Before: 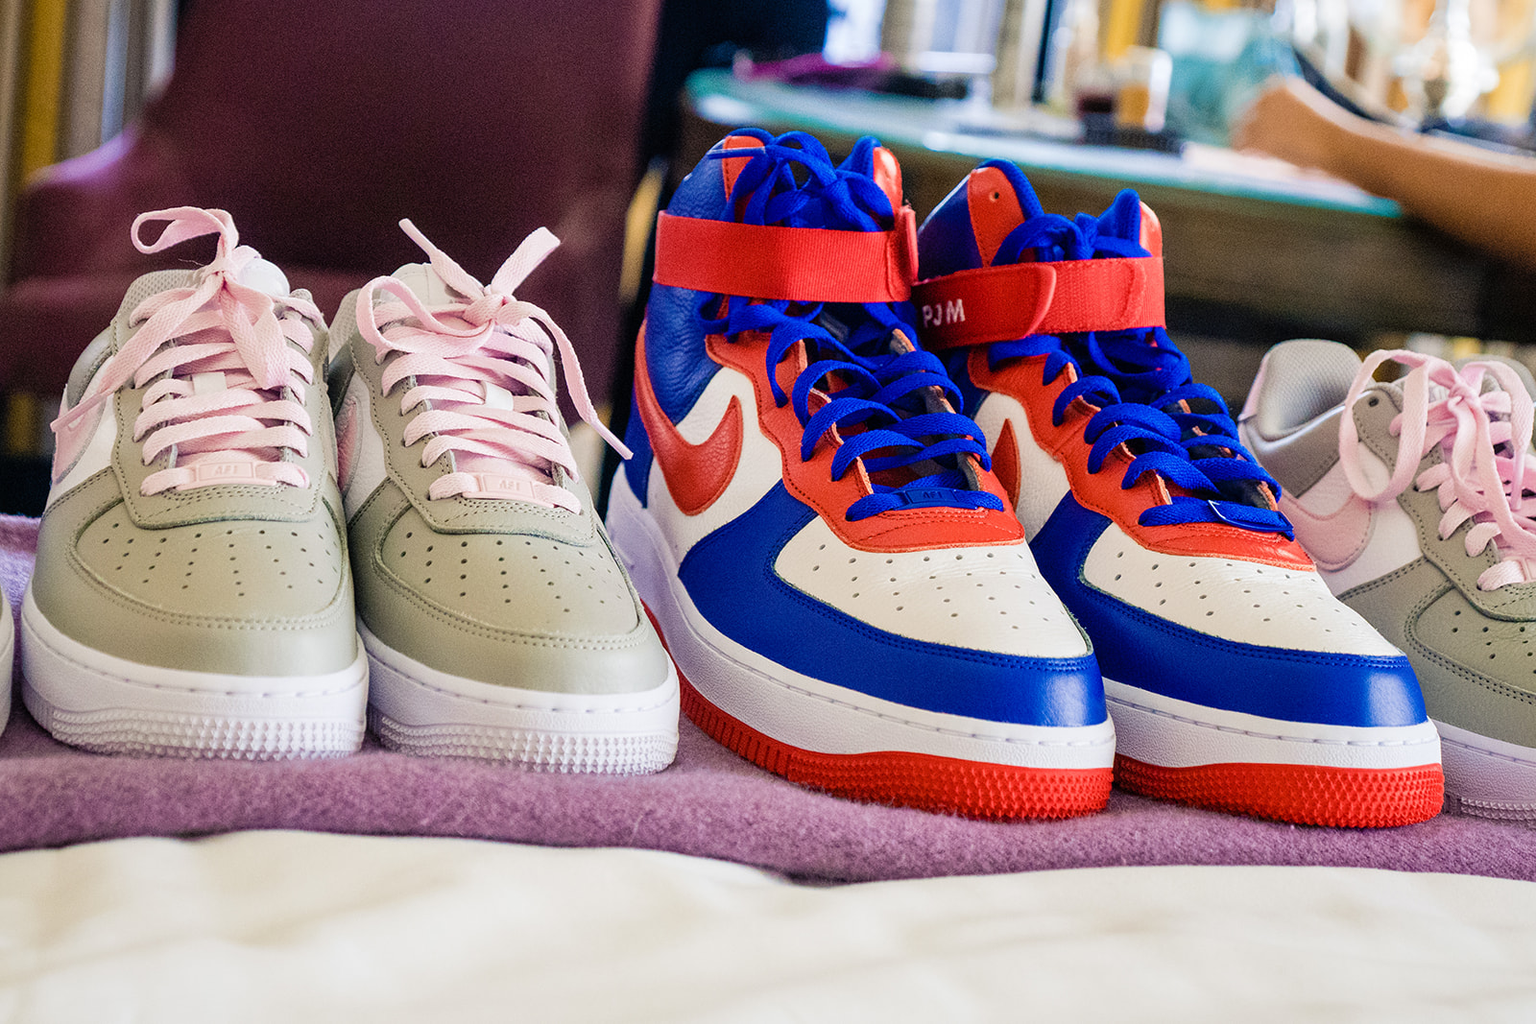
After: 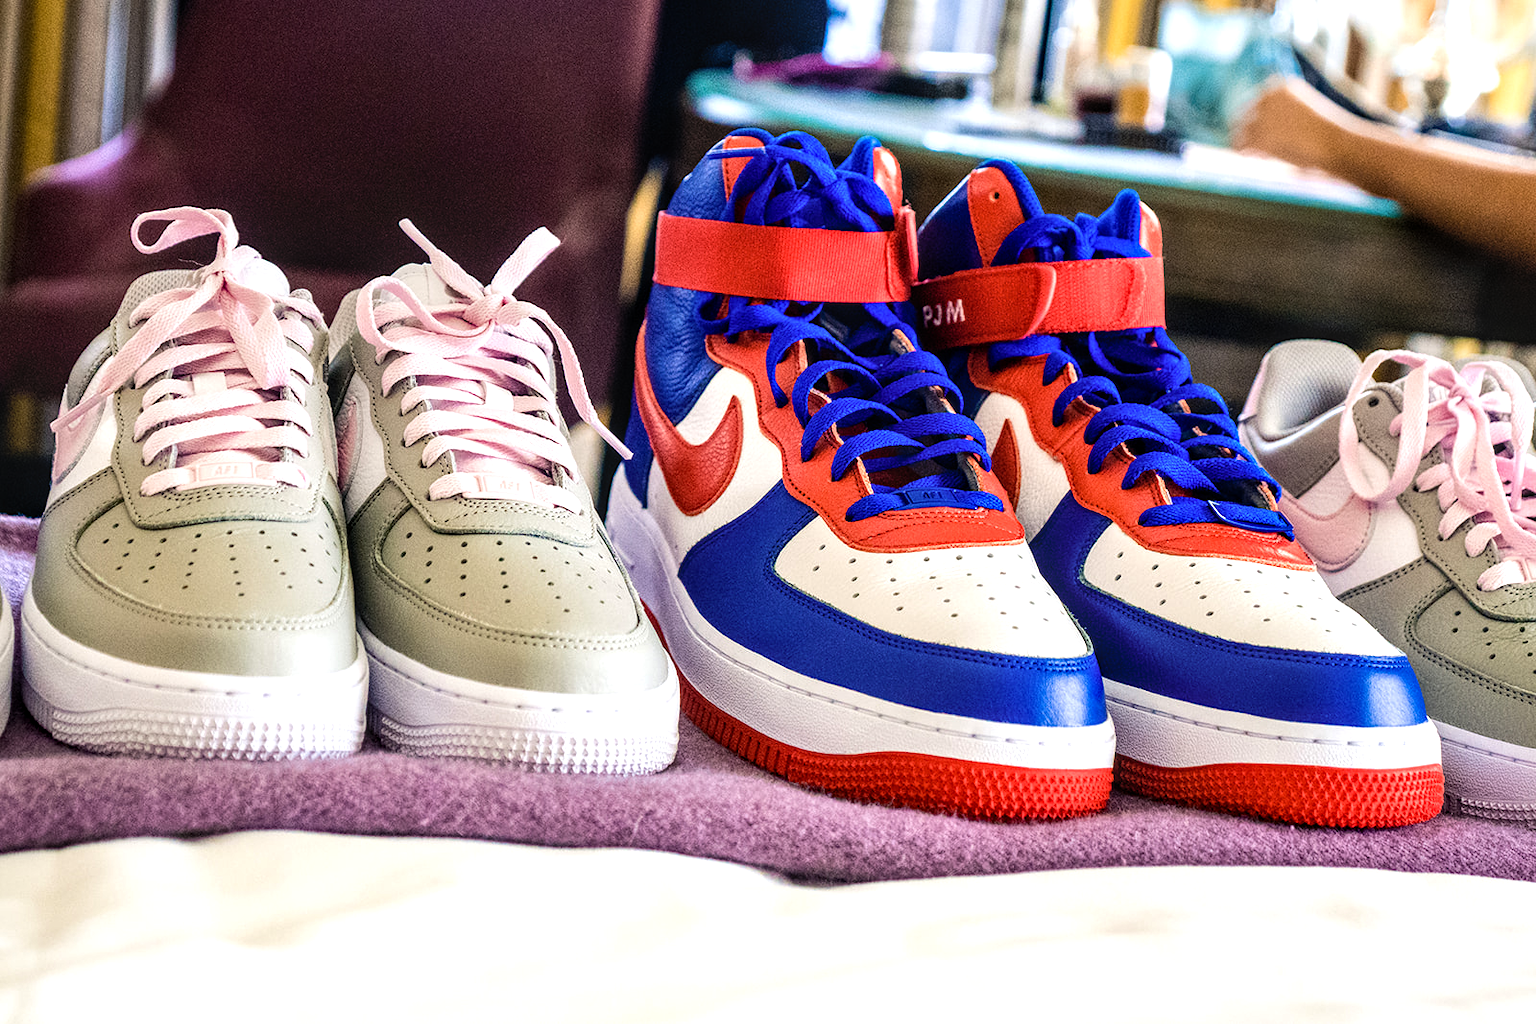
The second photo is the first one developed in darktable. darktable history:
exposure: black level correction 0.002, exposure -0.098 EV, compensate highlight preservation false
tone equalizer: -8 EV -0.721 EV, -7 EV -0.711 EV, -6 EV -0.592 EV, -5 EV -0.382 EV, -3 EV 0.374 EV, -2 EV 0.6 EV, -1 EV 0.693 EV, +0 EV 0.734 EV, edges refinement/feathering 500, mask exposure compensation -1.57 EV, preserve details no
local contrast: on, module defaults
